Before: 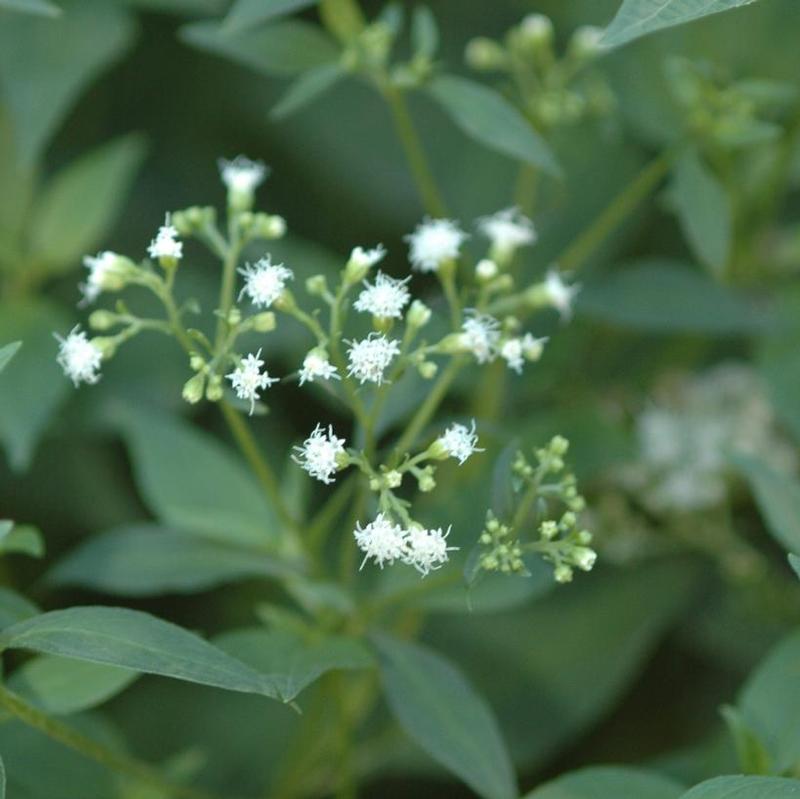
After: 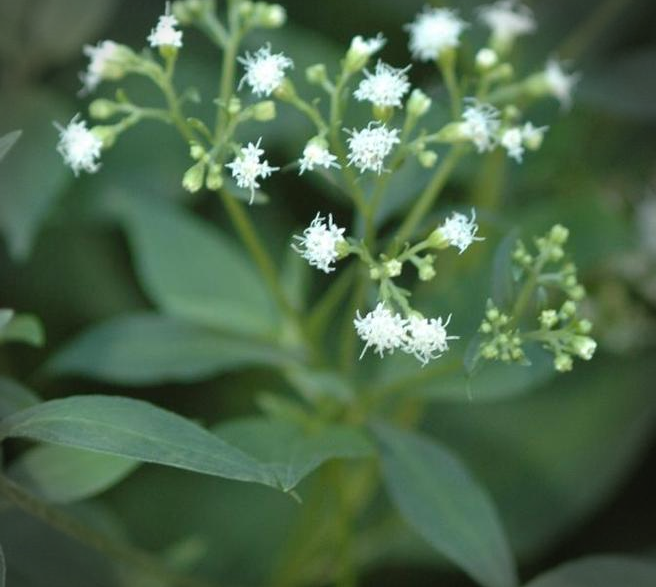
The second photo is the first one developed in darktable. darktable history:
crop: top 26.531%, right 17.959%
vignetting: fall-off start 88.03%, fall-off radius 24.9%
